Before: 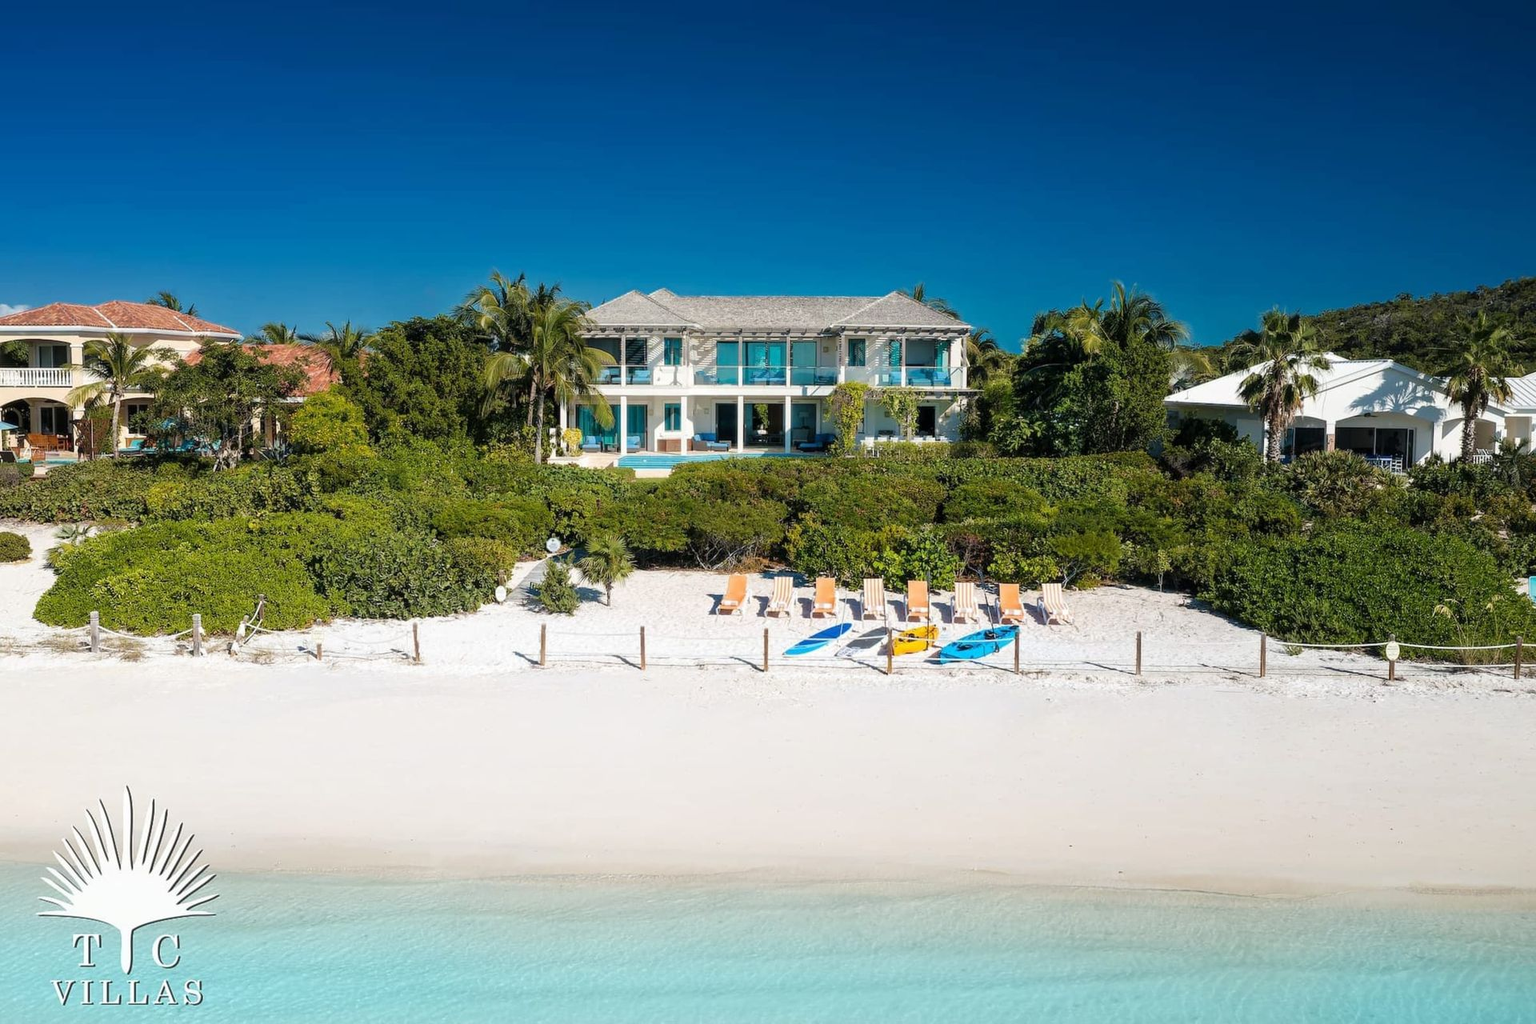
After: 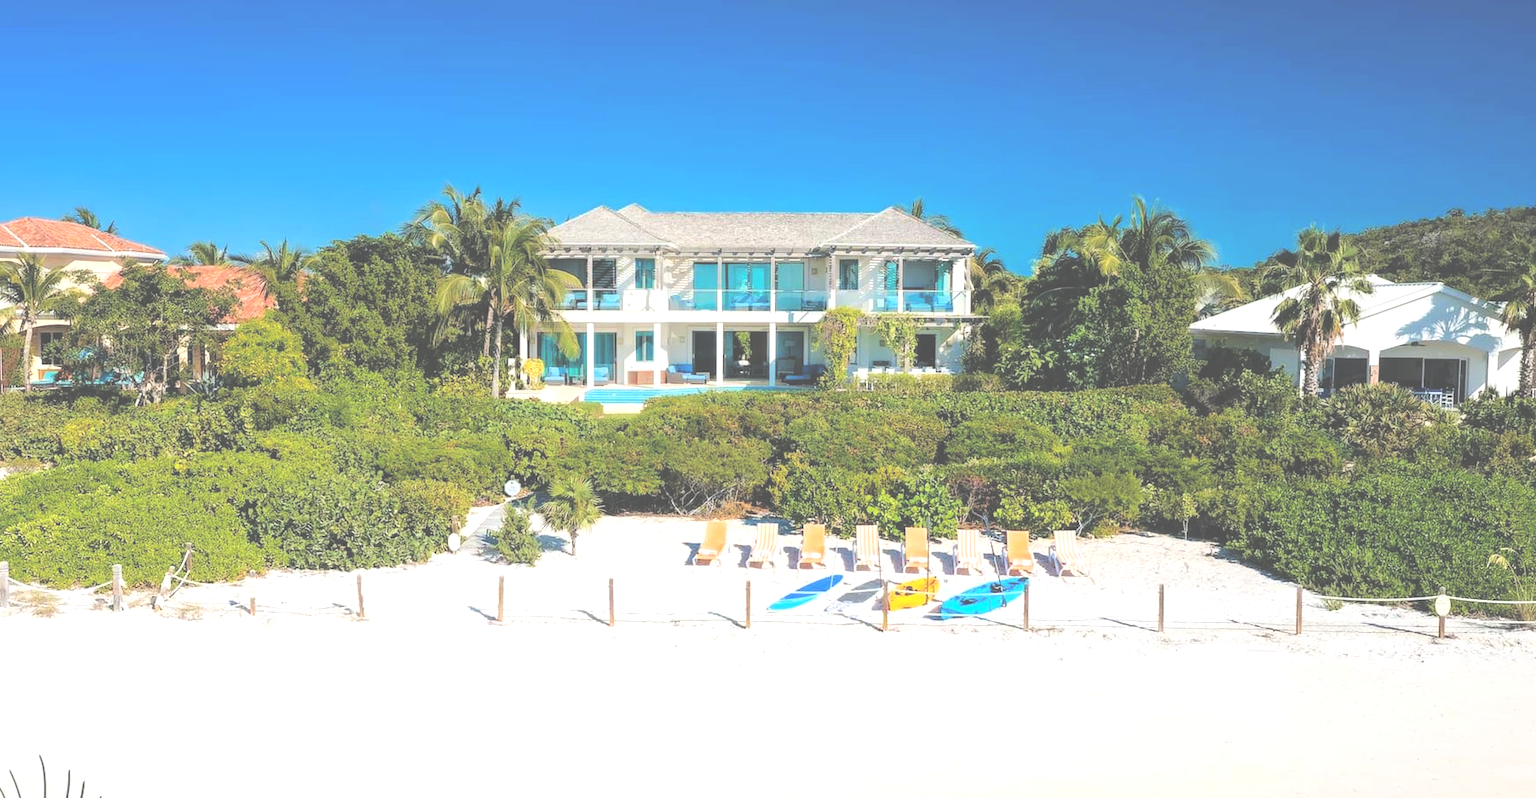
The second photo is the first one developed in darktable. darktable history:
crop: left 5.957%, top 10.247%, right 3.819%, bottom 19.38%
exposure: black level correction -0.071, exposure 0.503 EV, compensate highlight preservation false
contrast brightness saturation: contrast 0.127, brightness -0.048, saturation 0.155
tone curve: curves: ch0 [(0, 0) (0.003, 0.034) (0.011, 0.038) (0.025, 0.046) (0.044, 0.054) (0.069, 0.06) (0.1, 0.079) (0.136, 0.114) (0.177, 0.151) (0.224, 0.213) (0.277, 0.293) (0.335, 0.385) (0.399, 0.482) (0.468, 0.578) (0.543, 0.655) (0.623, 0.724) (0.709, 0.786) (0.801, 0.854) (0.898, 0.922) (1, 1)], color space Lab, linked channels
